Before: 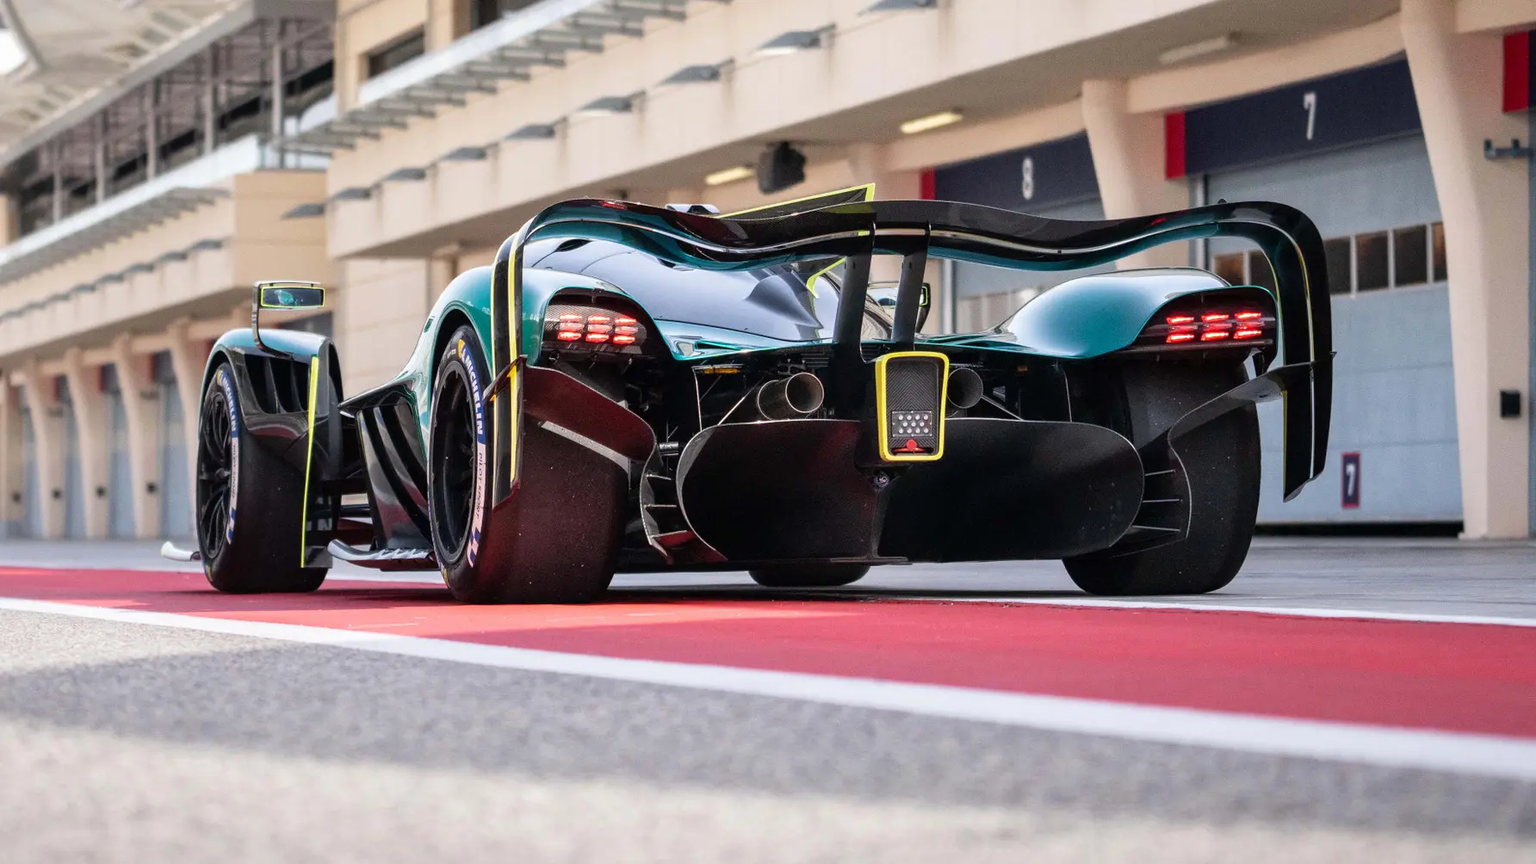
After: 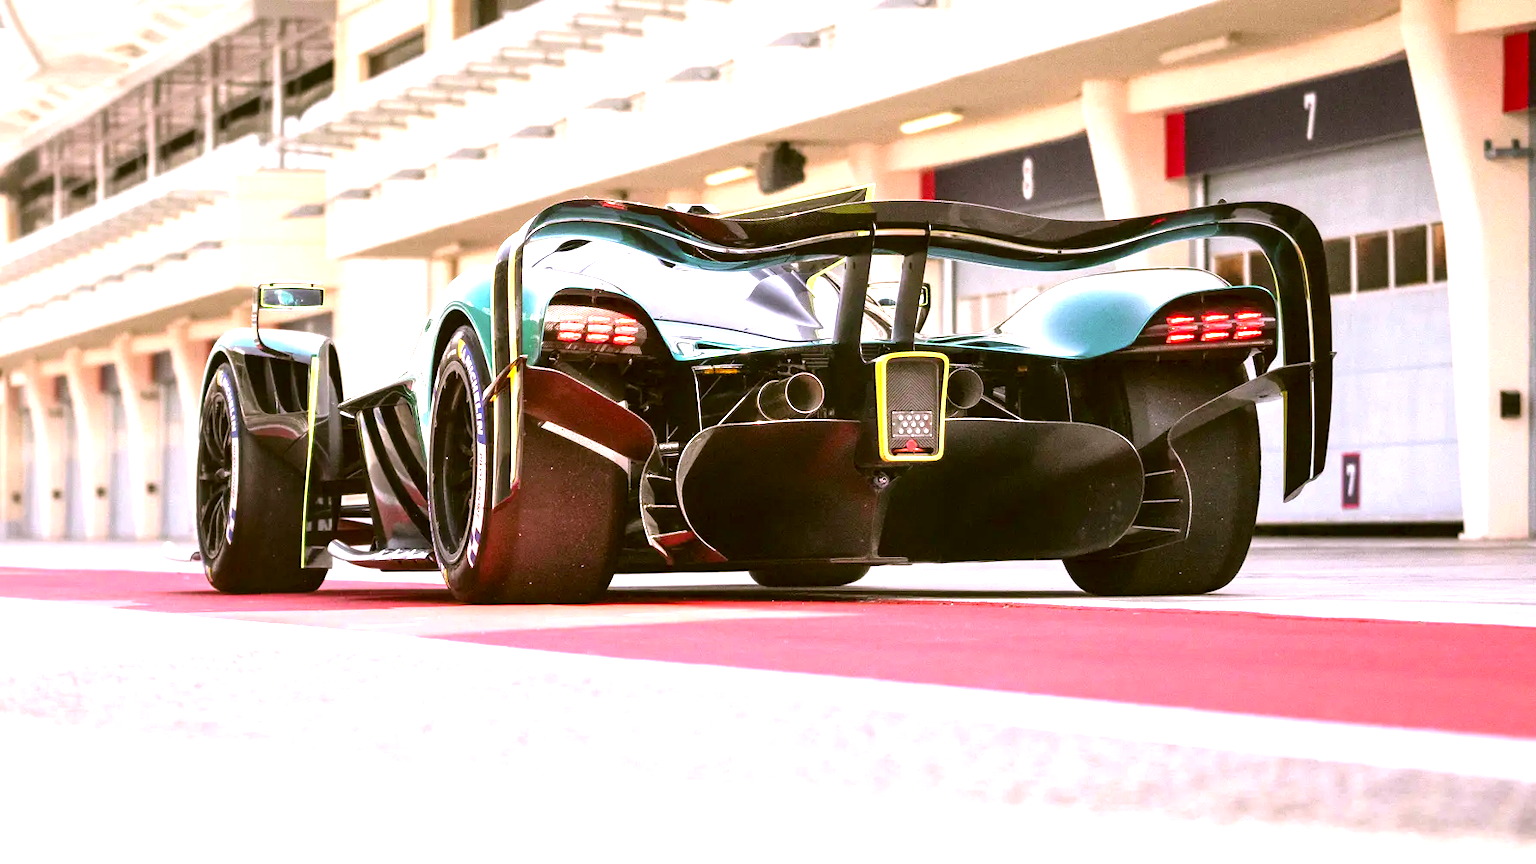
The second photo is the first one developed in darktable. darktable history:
color correction: highlights a* 8.52, highlights b* 14.97, shadows a* -0.387, shadows b* 26.91
exposure: black level correction 0, exposure 1.447 EV, compensate highlight preservation false
color calibration: illuminant as shot in camera, x 0.358, y 0.373, temperature 4628.91 K
